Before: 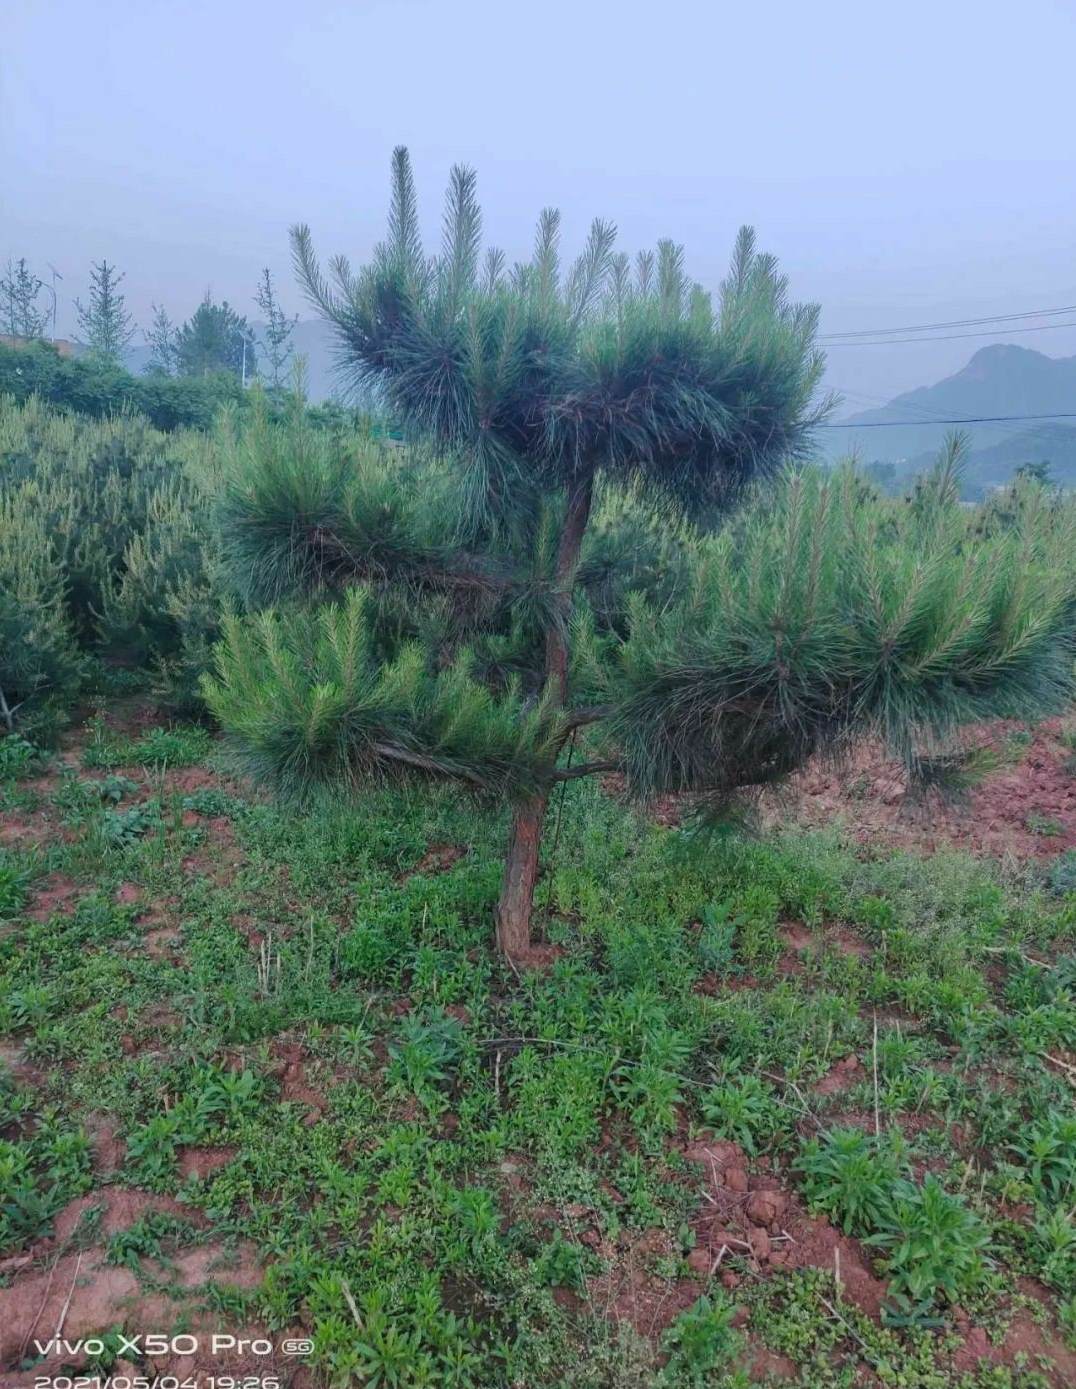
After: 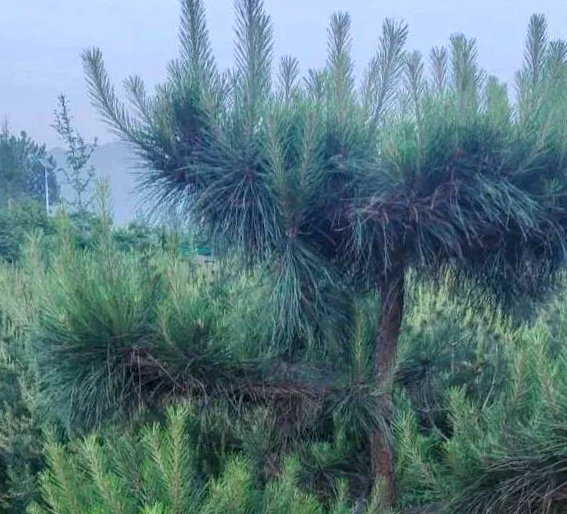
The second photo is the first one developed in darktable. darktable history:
exposure: exposure 0.2 EV, compensate highlight preservation false
crop: left 15.306%, top 9.065%, right 30.789%, bottom 48.638%
local contrast: on, module defaults
rotate and perspective: rotation -4.57°, crop left 0.054, crop right 0.944, crop top 0.087, crop bottom 0.914
